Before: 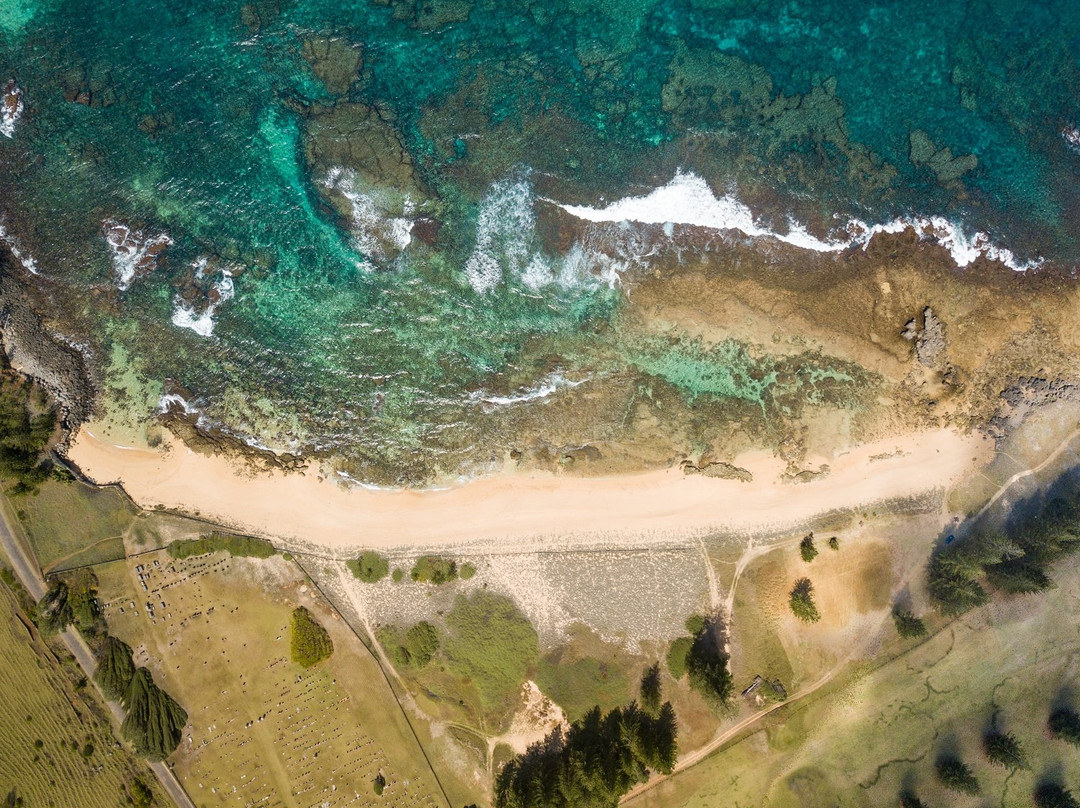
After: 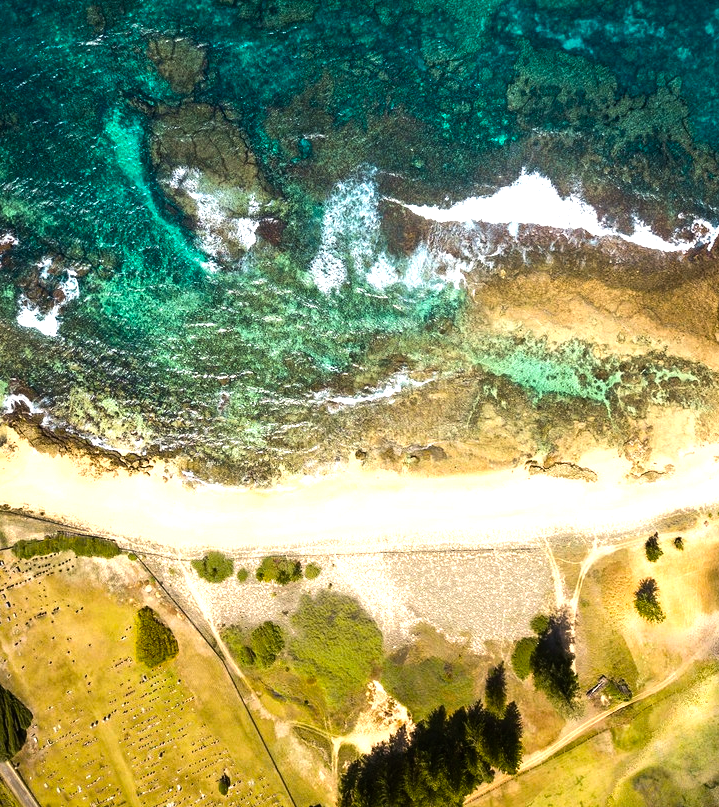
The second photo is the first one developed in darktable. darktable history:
tone equalizer: -8 EV -1.09 EV, -7 EV -1.01 EV, -6 EV -0.903 EV, -5 EV -0.552 EV, -3 EV 0.603 EV, -2 EV 0.845 EV, -1 EV 0.994 EV, +0 EV 1.06 EV, edges refinement/feathering 500, mask exposure compensation -1.57 EV, preserve details no
color balance rgb: perceptual saturation grading › global saturation 24.956%, global vibrance 20%
crop and rotate: left 14.377%, right 18.964%
